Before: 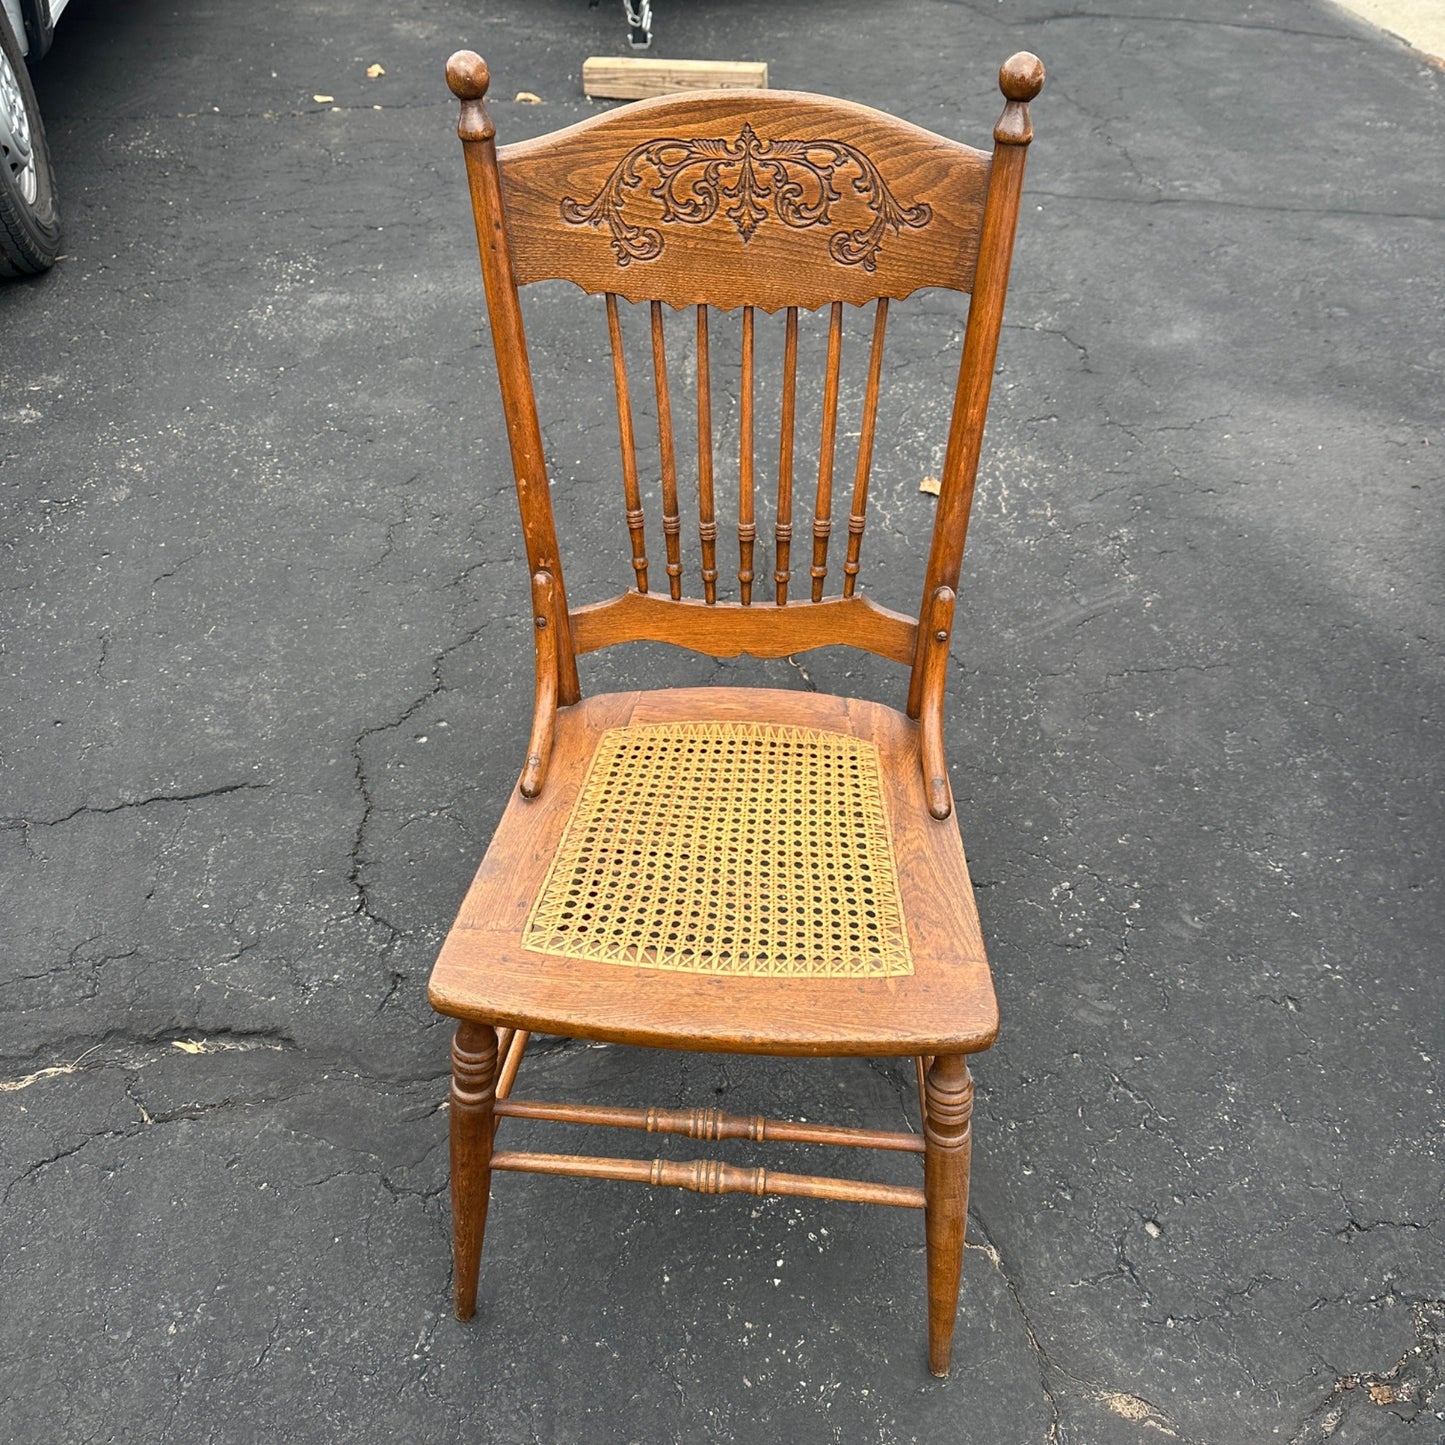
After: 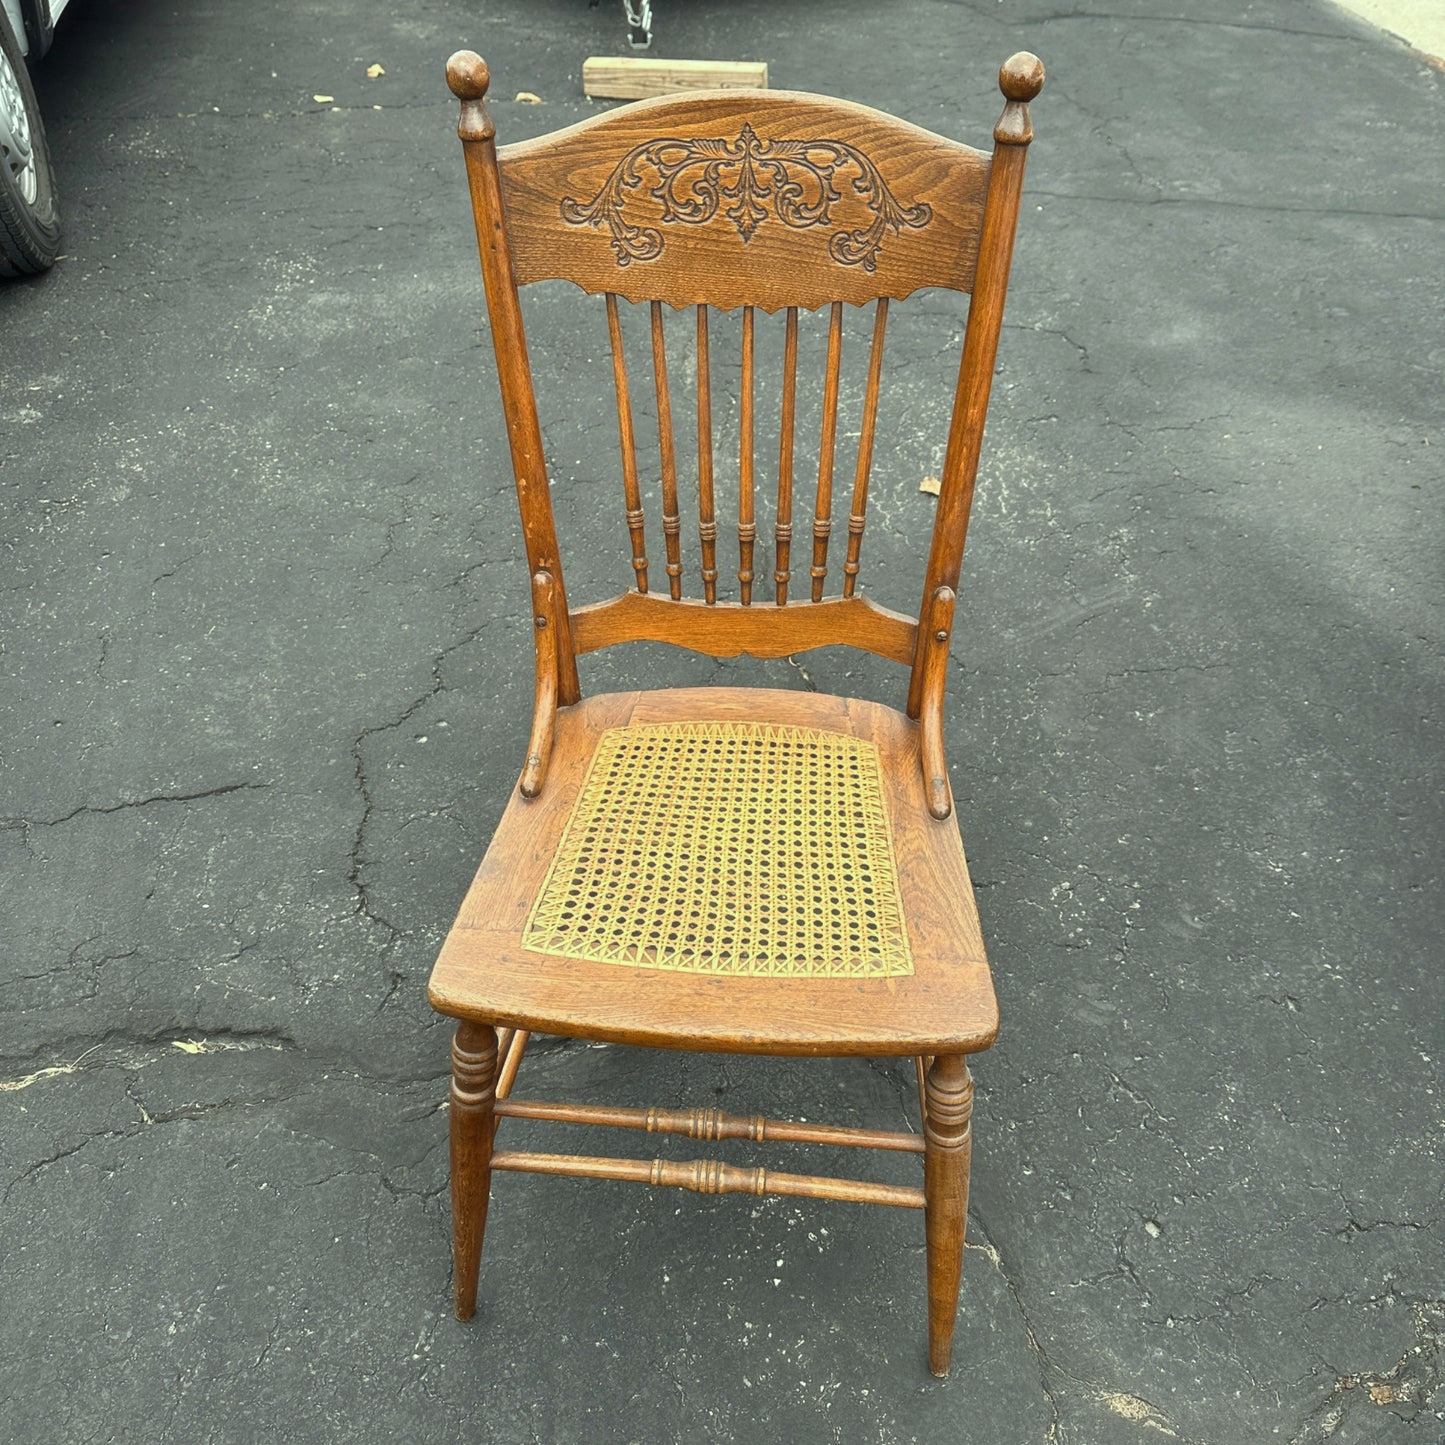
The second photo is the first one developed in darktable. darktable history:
color correction: highlights a* -8, highlights b* 3.1
haze removal: strength -0.1, adaptive false
